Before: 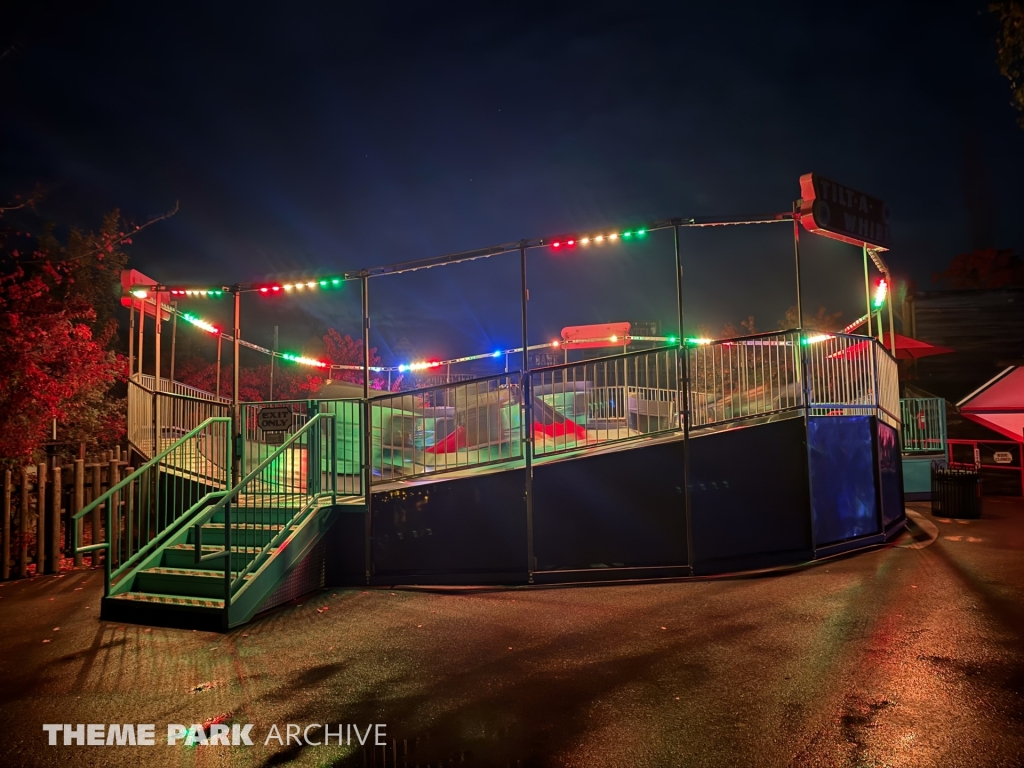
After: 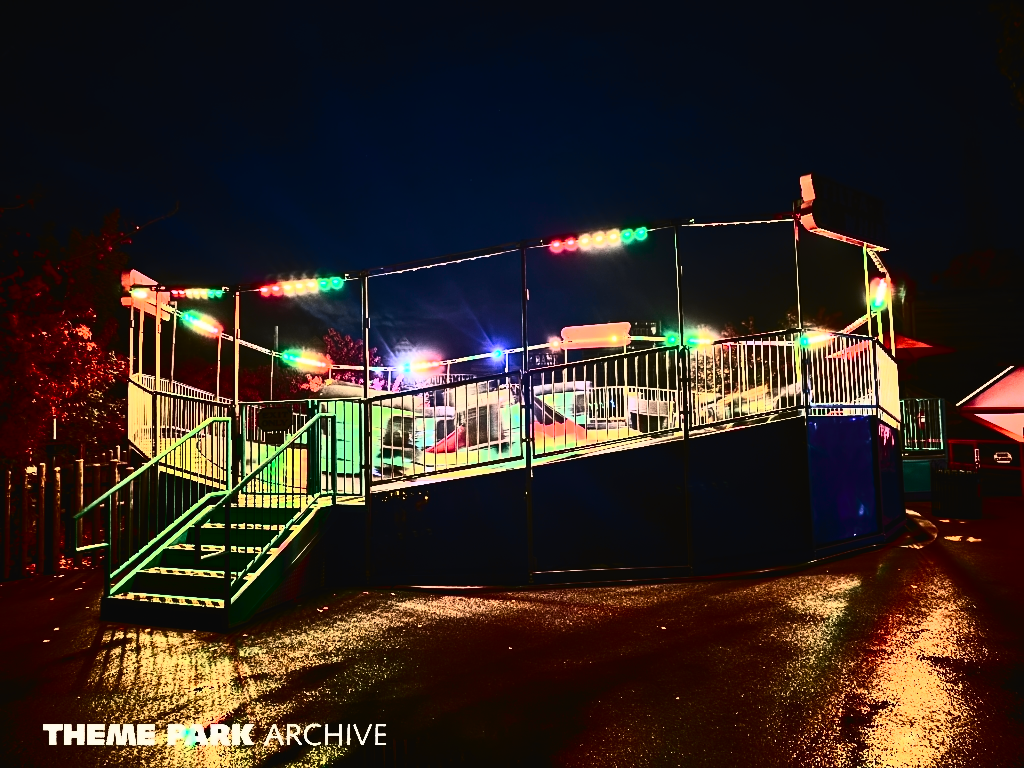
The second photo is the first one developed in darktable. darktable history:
tone curve: curves: ch0 [(0, 0.023) (0.103, 0.087) (0.277, 0.28) (0.46, 0.554) (0.569, 0.68) (0.735, 0.843) (0.994, 0.984)]; ch1 [(0, 0) (0.324, 0.285) (0.456, 0.438) (0.488, 0.497) (0.512, 0.503) (0.535, 0.535) (0.599, 0.606) (0.715, 0.738) (1, 1)]; ch2 [(0, 0) (0.369, 0.388) (0.449, 0.431) (0.478, 0.471) (0.502, 0.503) (0.55, 0.553) (0.603, 0.602) (0.656, 0.713) (1, 1)], color space Lab, independent channels
exposure: exposure 0.205 EV, compensate highlight preservation false
tone equalizer: -8 EV -1.06 EV, -7 EV -0.976 EV, -6 EV -0.828 EV, -5 EV -0.602 EV, -3 EV 0.596 EV, -2 EV 0.895 EV, -1 EV 0.992 EV, +0 EV 1.07 EV, edges refinement/feathering 500, mask exposure compensation -1.57 EV, preserve details no
contrast brightness saturation: contrast 0.945, brightness 0.197
